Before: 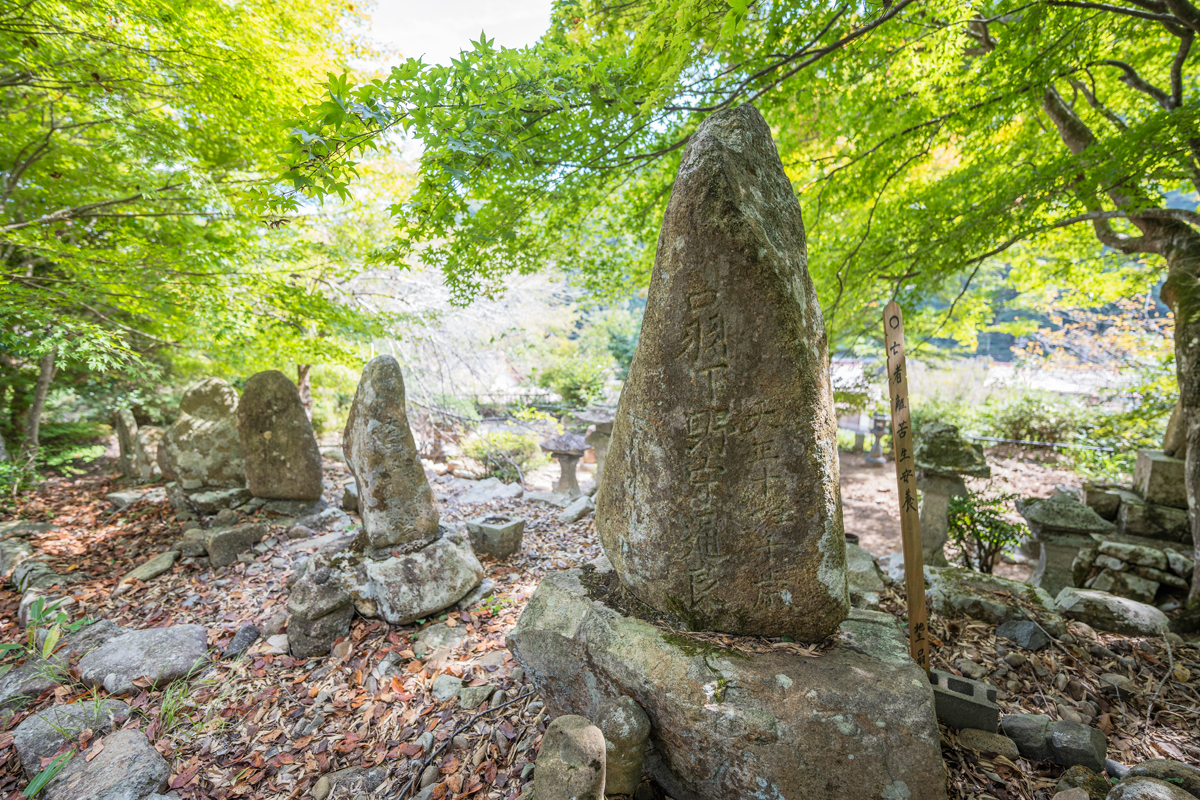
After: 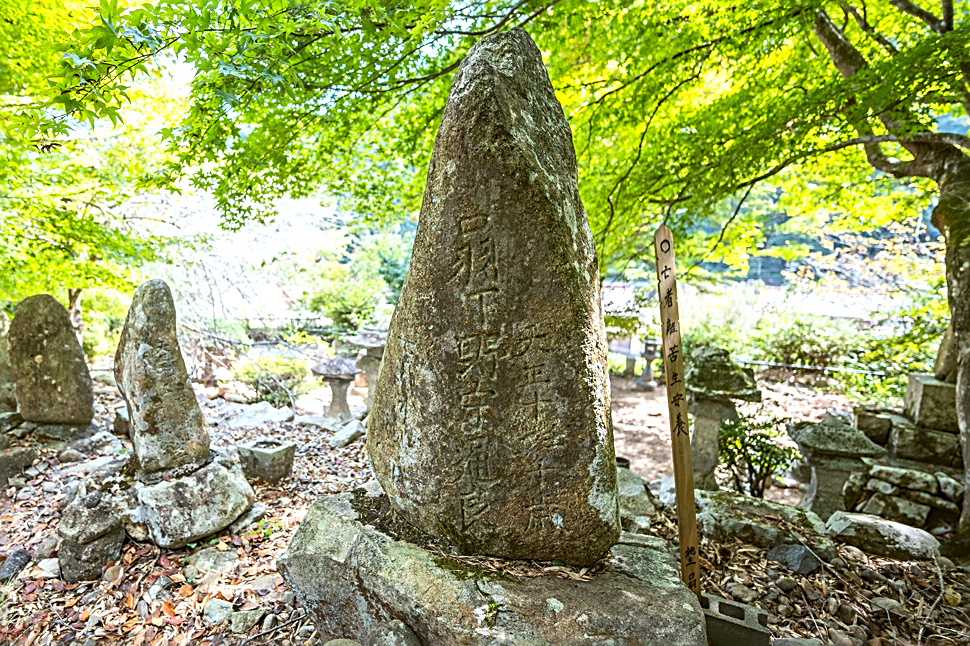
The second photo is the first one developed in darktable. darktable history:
color balance: lift [1.004, 1.002, 1.002, 0.998], gamma [1, 1.007, 1.002, 0.993], gain [1, 0.977, 1.013, 1.023], contrast -3.64%
sharpen: radius 2.584, amount 0.688
tone equalizer: -8 EV -0.417 EV, -7 EV -0.389 EV, -6 EV -0.333 EV, -5 EV -0.222 EV, -3 EV 0.222 EV, -2 EV 0.333 EV, -1 EV 0.389 EV, +0 EV 0.417 EV, edges refinement/feathering 500, mask exposure compensation -1.57 EV, preserve details no
crop: left 19.159%, top 9.58%, bottom 9.58%
color balance rgb: linear chroma grading › global chroma 3.45%, perceptual saturation grading › global saturation 11.24%, perceptual brilliance grading › global brilliance 3.04%, global vibrance 2.8%
